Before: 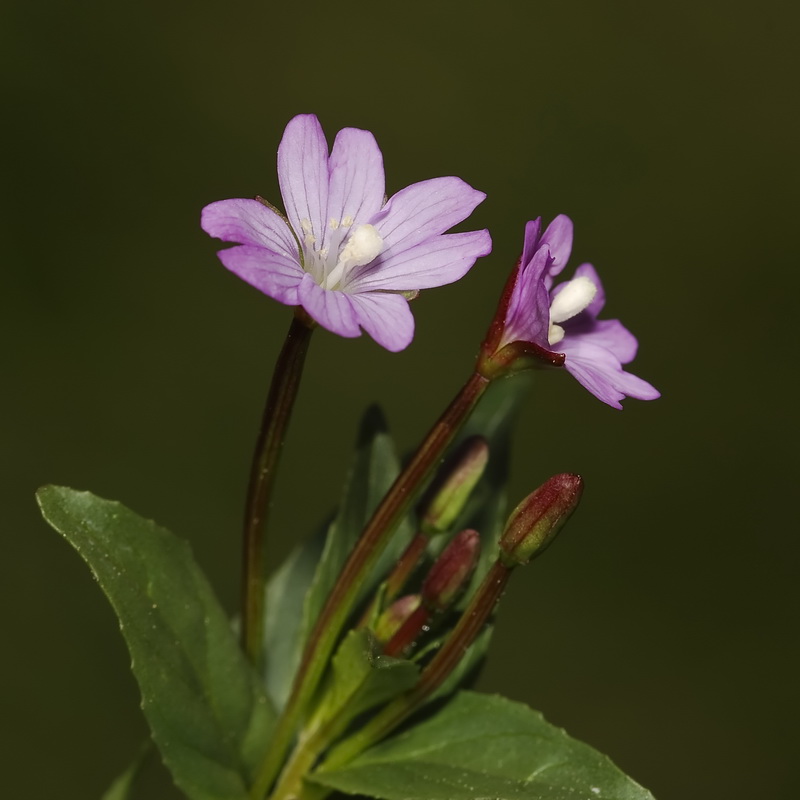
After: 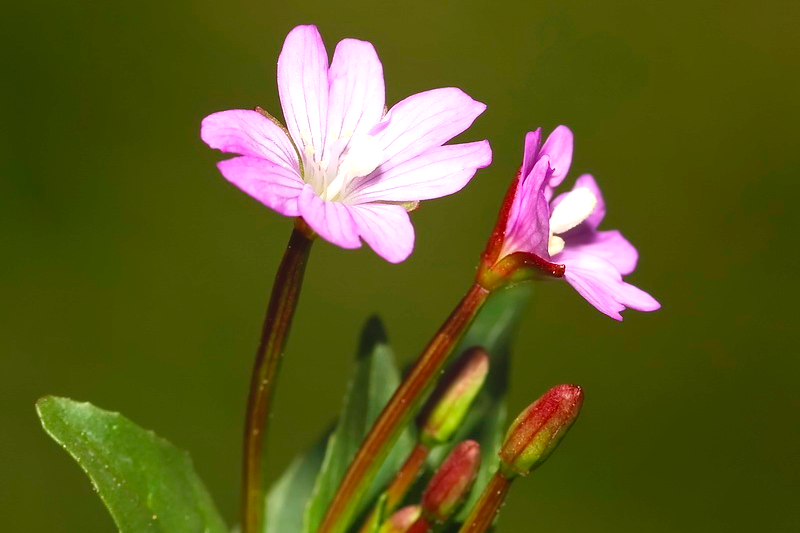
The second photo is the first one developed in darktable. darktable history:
local contrast: highlights 68%, shadows 68%, detail 82%, midtone range 0.325
exposure: black level correction 0.001, exposure 1.05 EV, compensate exposure bias true, compensate highlight preservation false
crop: top 11.166%, bottom 22.168%
levels: levels [0, 0.435, 0.917]
